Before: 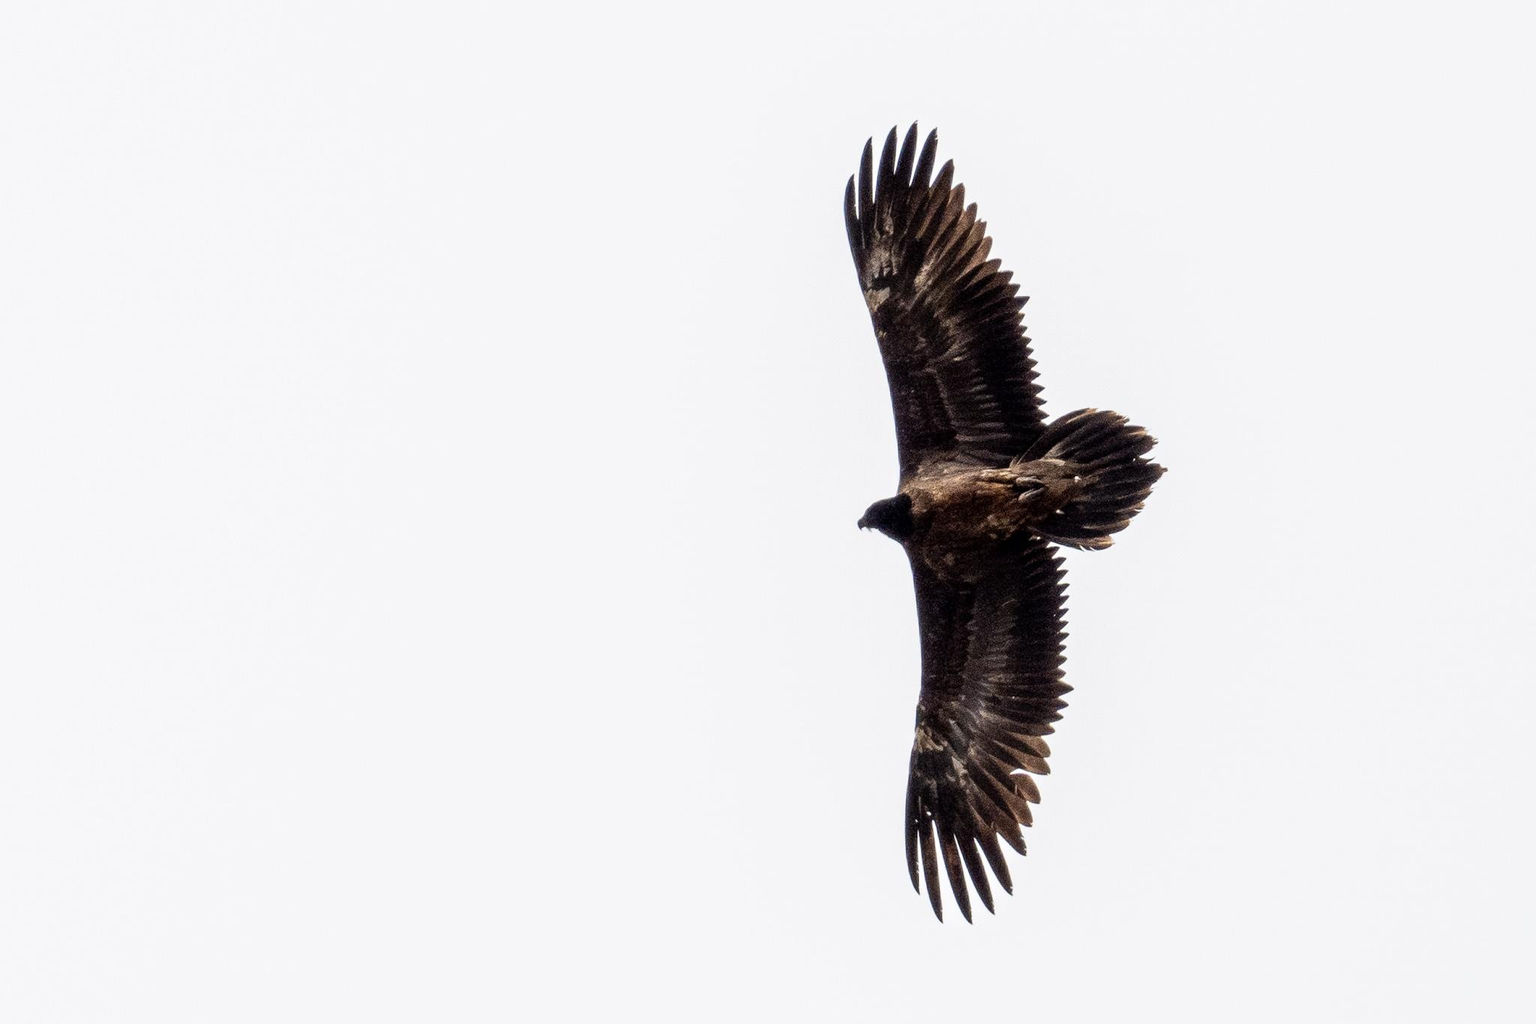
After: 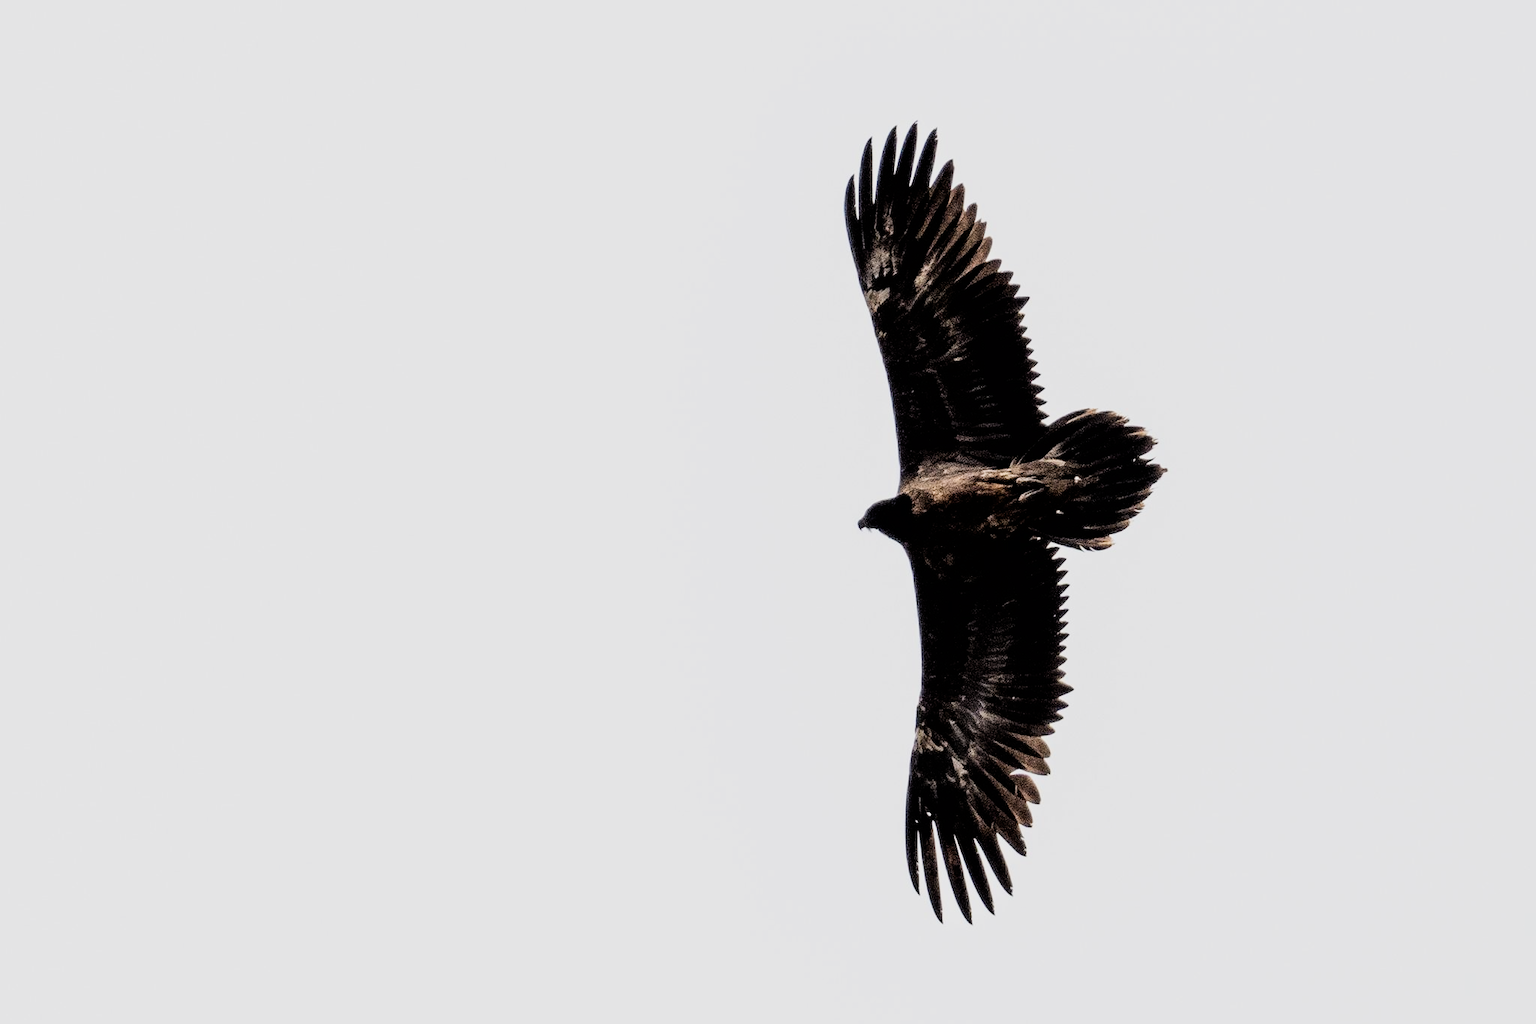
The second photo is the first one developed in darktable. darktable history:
filmic rgb: black relative exposure -5.02 EV, white relative exposure 3.98 EV, hardness 2.9, contrast 1.412, highlights saturation mix -29.62%
